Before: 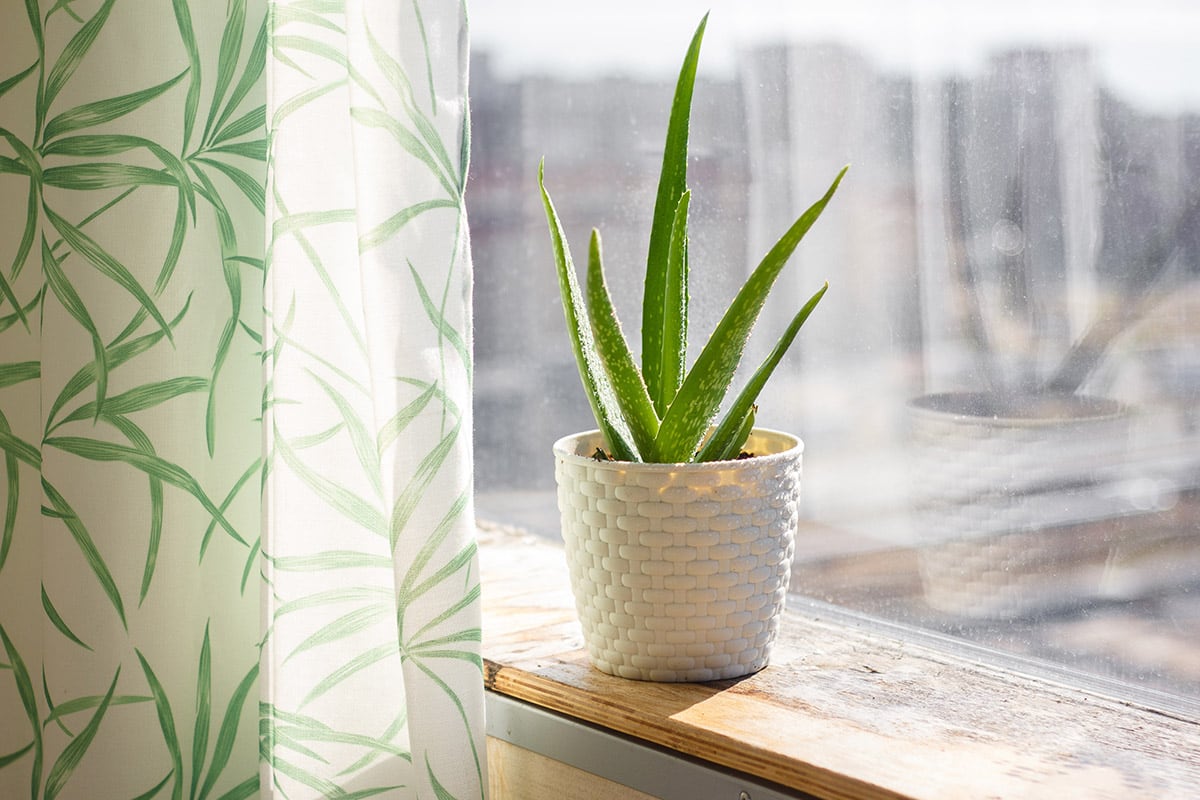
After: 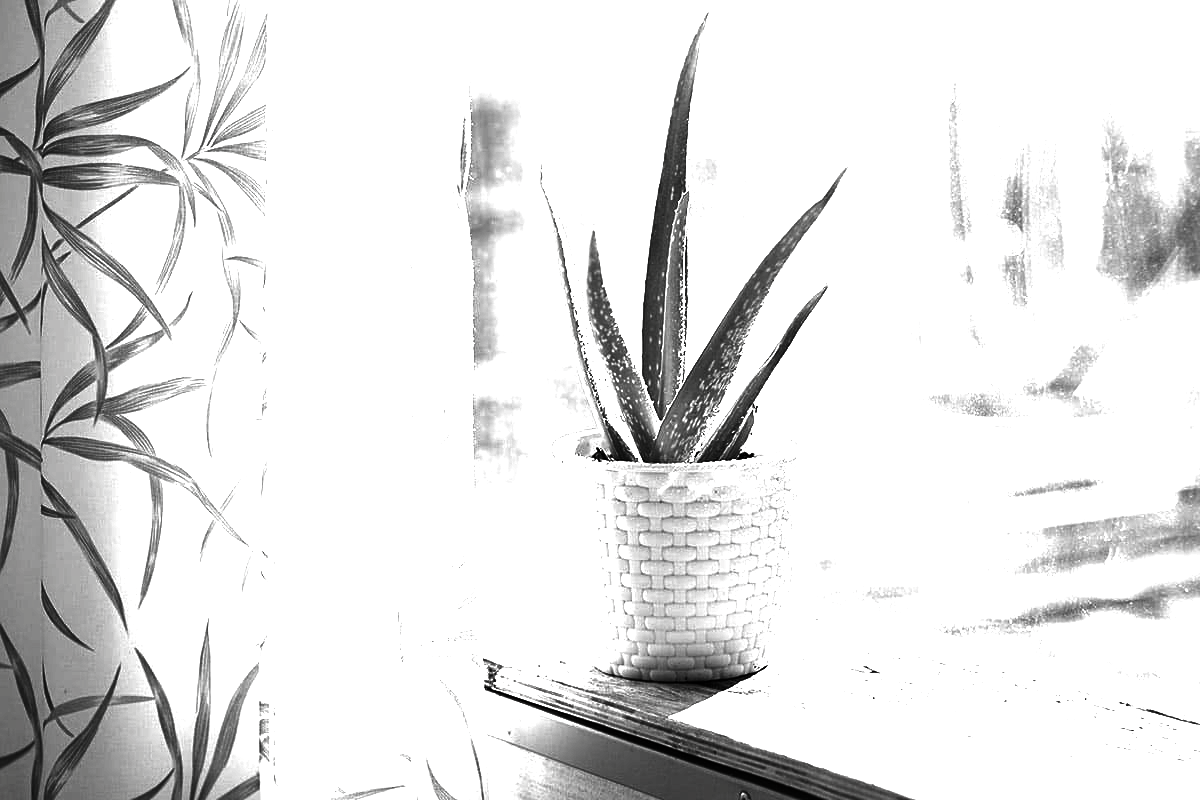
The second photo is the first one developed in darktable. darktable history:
exposure: black level correction 0, exposure 1.515 EV, compensate highlight preservation false
contrast brightness saturation: contrast 0.02, brightness -0.997, saturation -0.993
sharpen: amount 0.211
